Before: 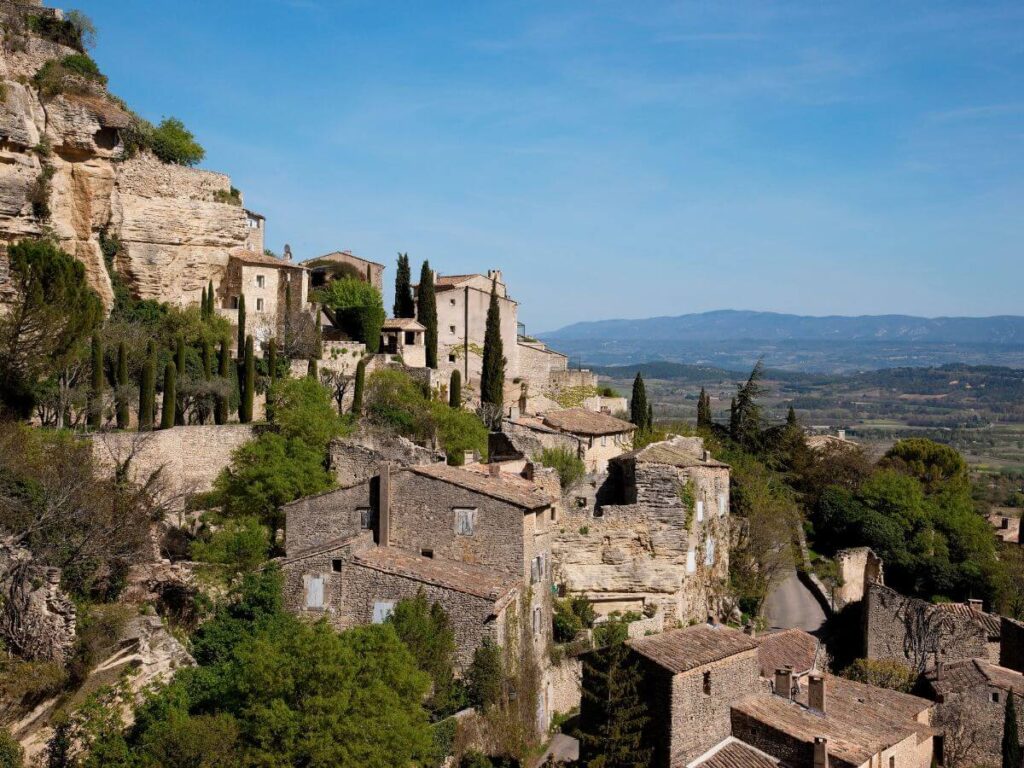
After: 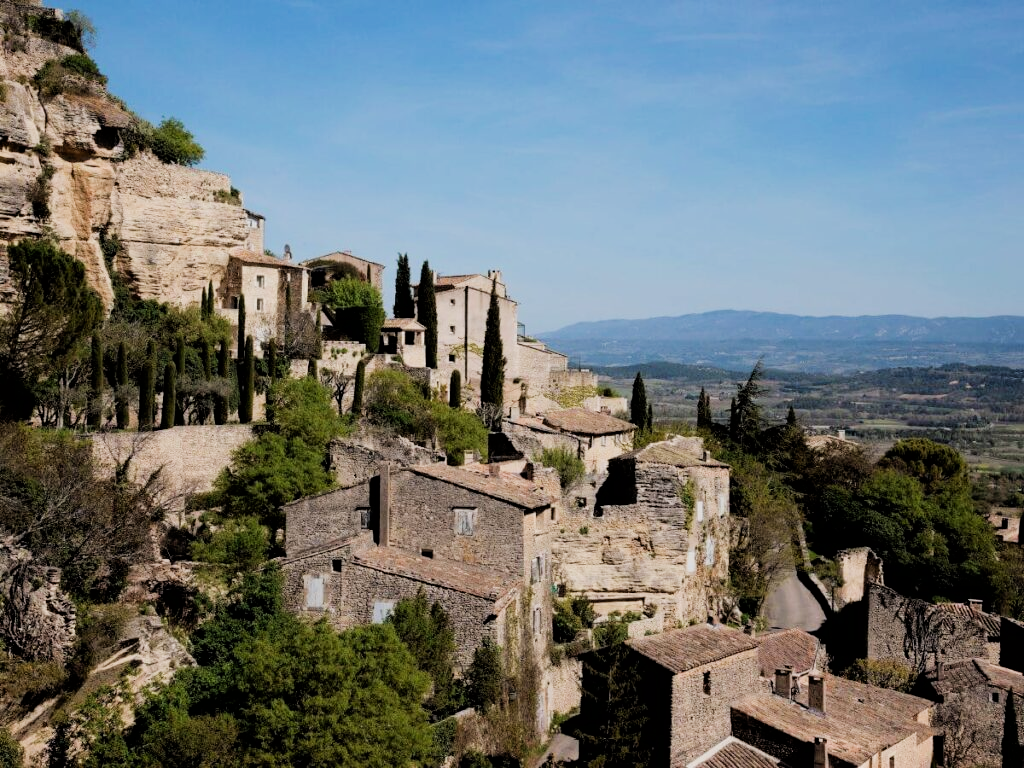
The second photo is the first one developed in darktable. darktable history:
exposure: exposure 0.174 EV, compensate highlight preservation false
filmic rgb: black relative exposure -5.04 EV, white relative exposure 3.95 EV, hardness 2.89, contrast 1.183, highlights saturation mix -29.4%
